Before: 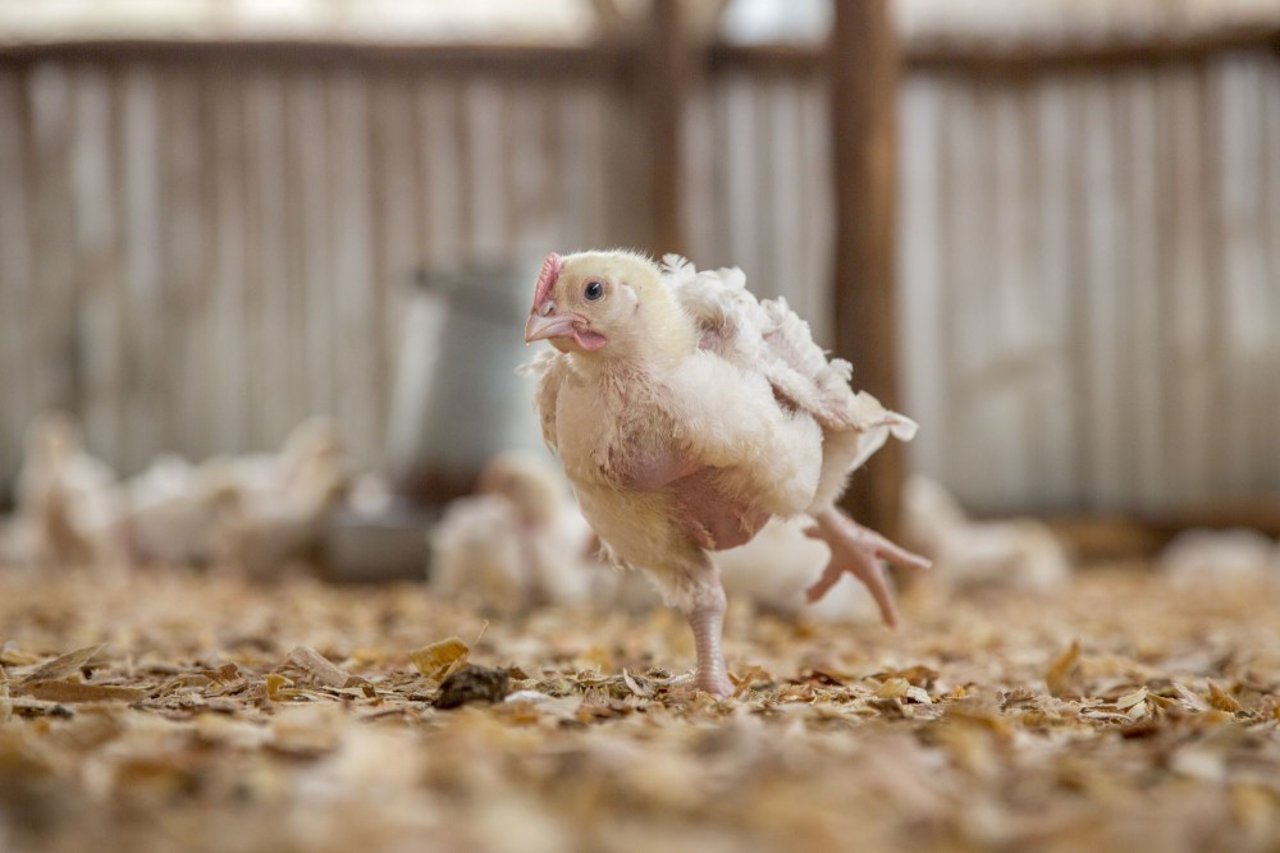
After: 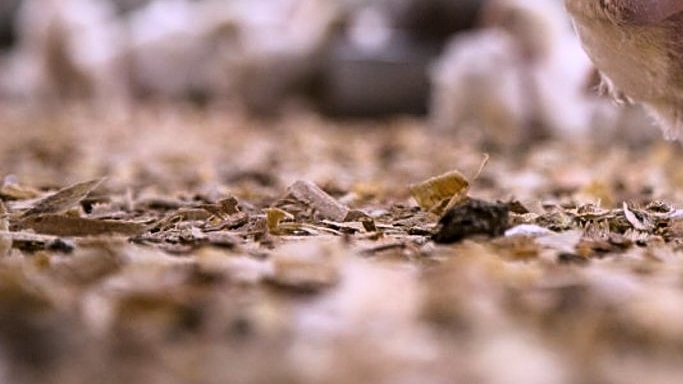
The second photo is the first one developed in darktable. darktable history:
crop and rotate: top 54.778%, right 46.61%, bottom 0.159%
white balance: red 1.042, blue 1.17
tone curve: curves: ch0 [(0, 0) (0.042, 0.01) (0.223, 0.123) (0.59, 0.574) (0.802, 0.868) (1, 1)], color space Lab, linked channels, preserve colors none
sharpen: on, module defaults
